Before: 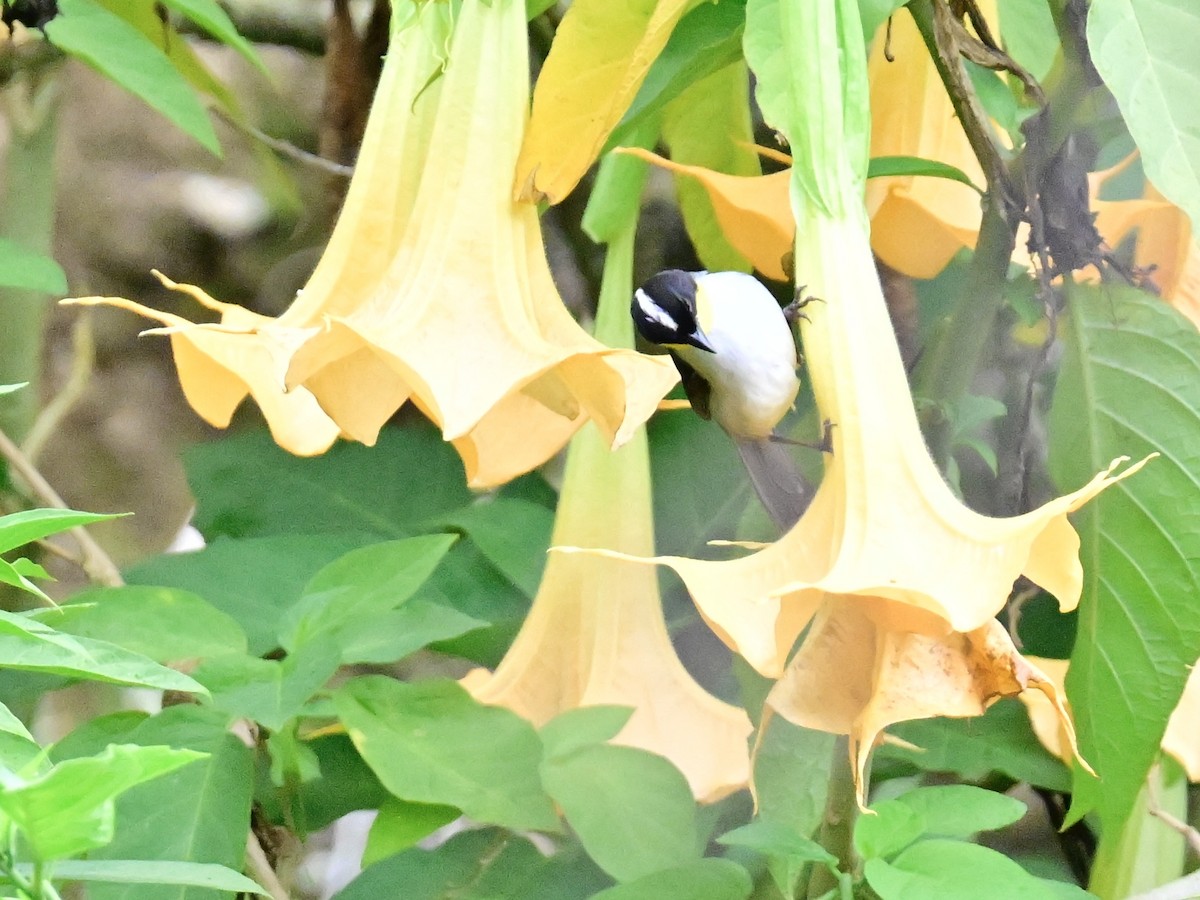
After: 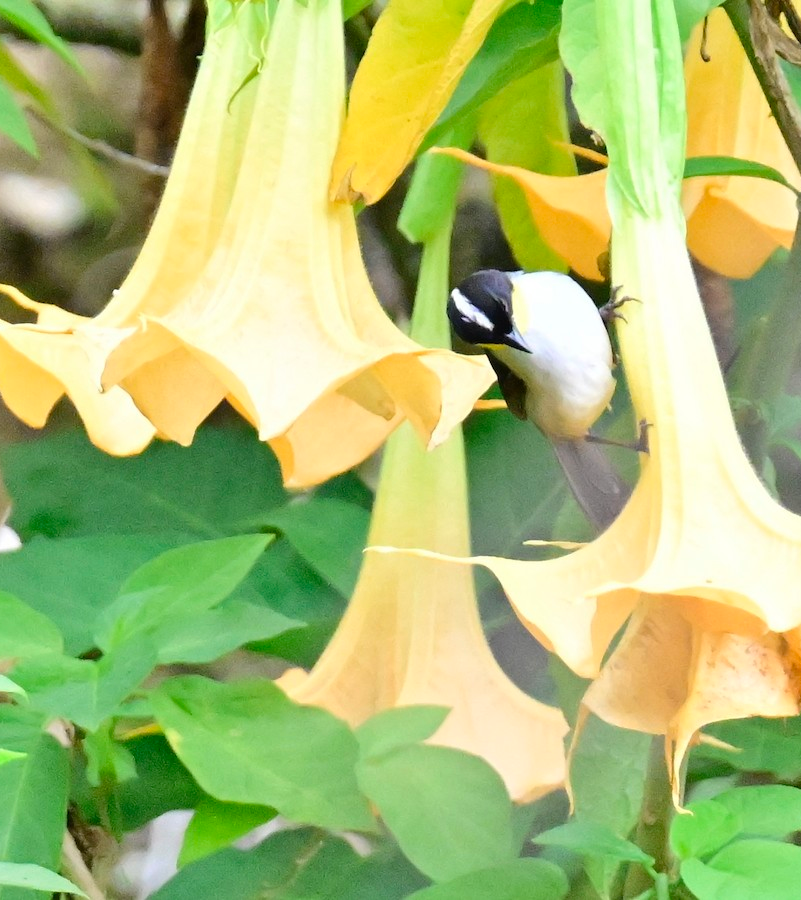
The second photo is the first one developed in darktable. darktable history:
crop and rotate: left 15.414%, right 17.824%
